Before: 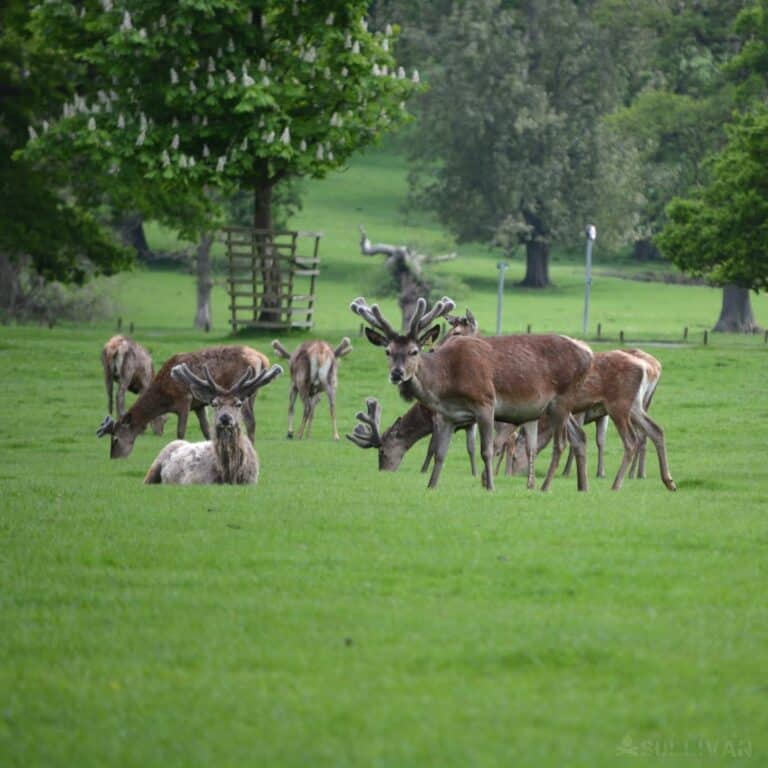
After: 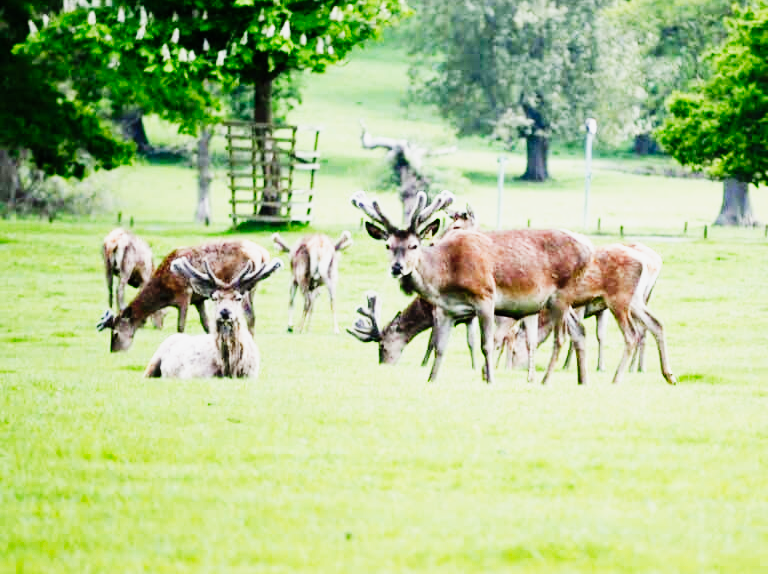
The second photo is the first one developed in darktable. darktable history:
crop: top 13.924%, bottom 11.227%
filmic rgb: black relative exposure -7.49 EV, white relative exposure 4.99 EV, hardness 3.31, contrast 1.298, preserve chrominance no, color science v5 (2021)
exposure: black level correction 0, exposure 1.001 EV, compensate highlight preservation false
tone curve: curves: ch0 [(0, 0) (0.131, 0.094) (0.326, 0.386) (0.481, 0.623) (0.593, 0.764) (0.812, 0.933) (1, 0.974)]; ch1 [(0, 0) (0.366, 0.367) (0.475, 0.453) (0.494, 0.493) (0.504, 0.497) (0.553, 0.584) (1, 1)]; ch2 [(0, 0) (0.333, 0.346) (0.375, 0.375) (0.424, 0.43) (0.476, 0.492) (0.502, 0.503) (0.533, 0.556) (0.566, 0.599) (0.614, 0.653) (1, 1)], preserve colors none
